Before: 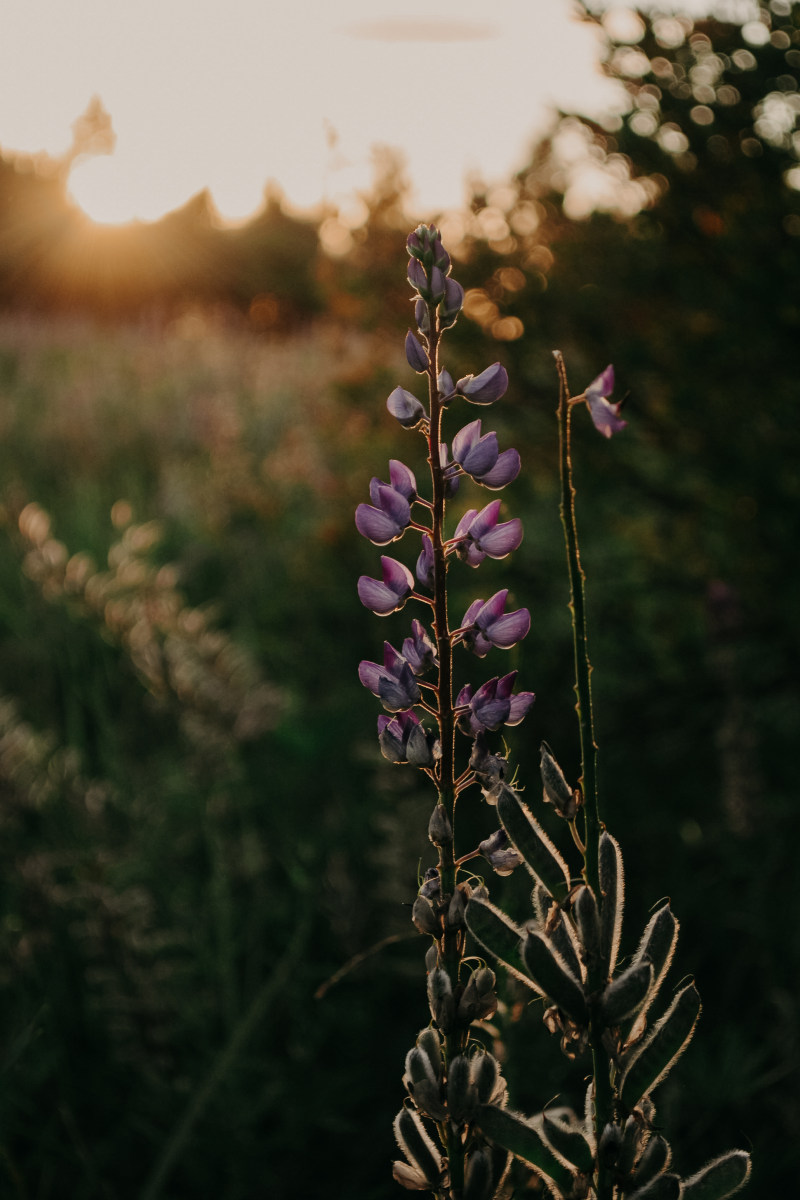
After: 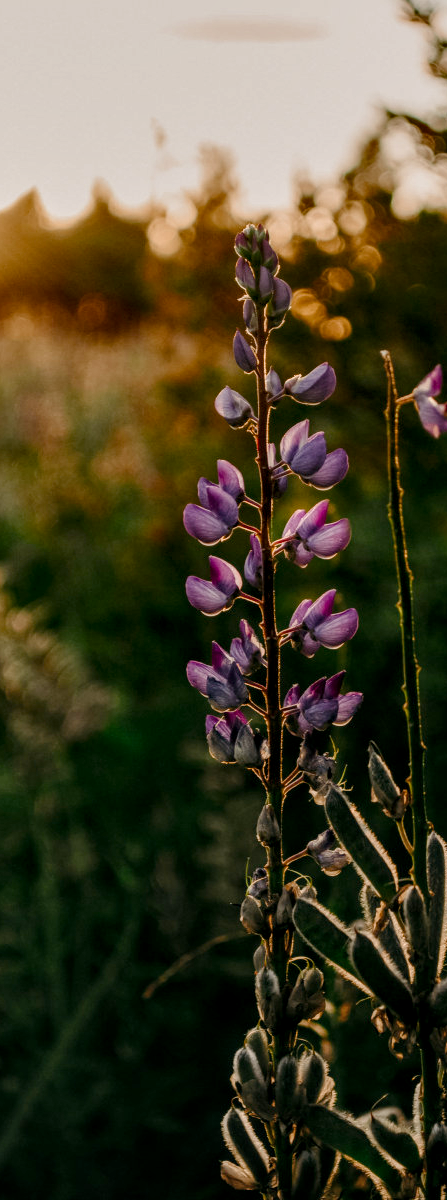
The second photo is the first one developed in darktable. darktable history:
crop: left 21.564%, right 22.54%
local contrast: detail 150%
color balance rgb: highlights gain › chroma 0.102%, highlights gain › hue 330.69°, perceptual saturation grading › global saturation 13.878%, perceptual saturation grading › highlights -30.591%, perceptual saturation grading › shadows 51.819%, global vibrance 20%
